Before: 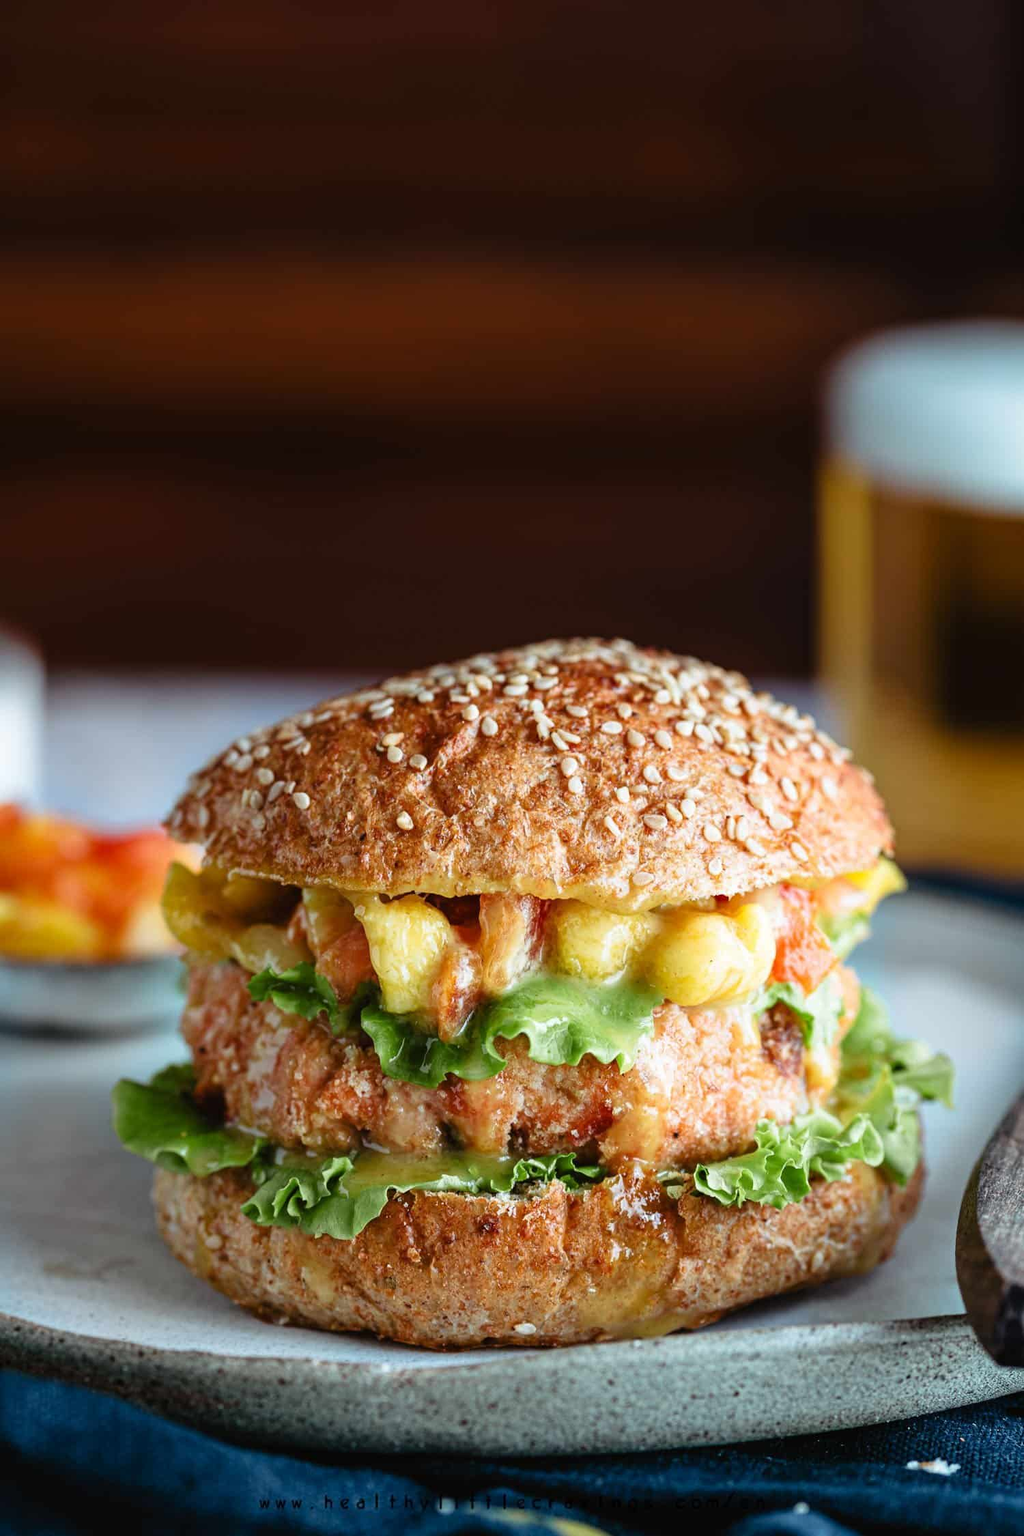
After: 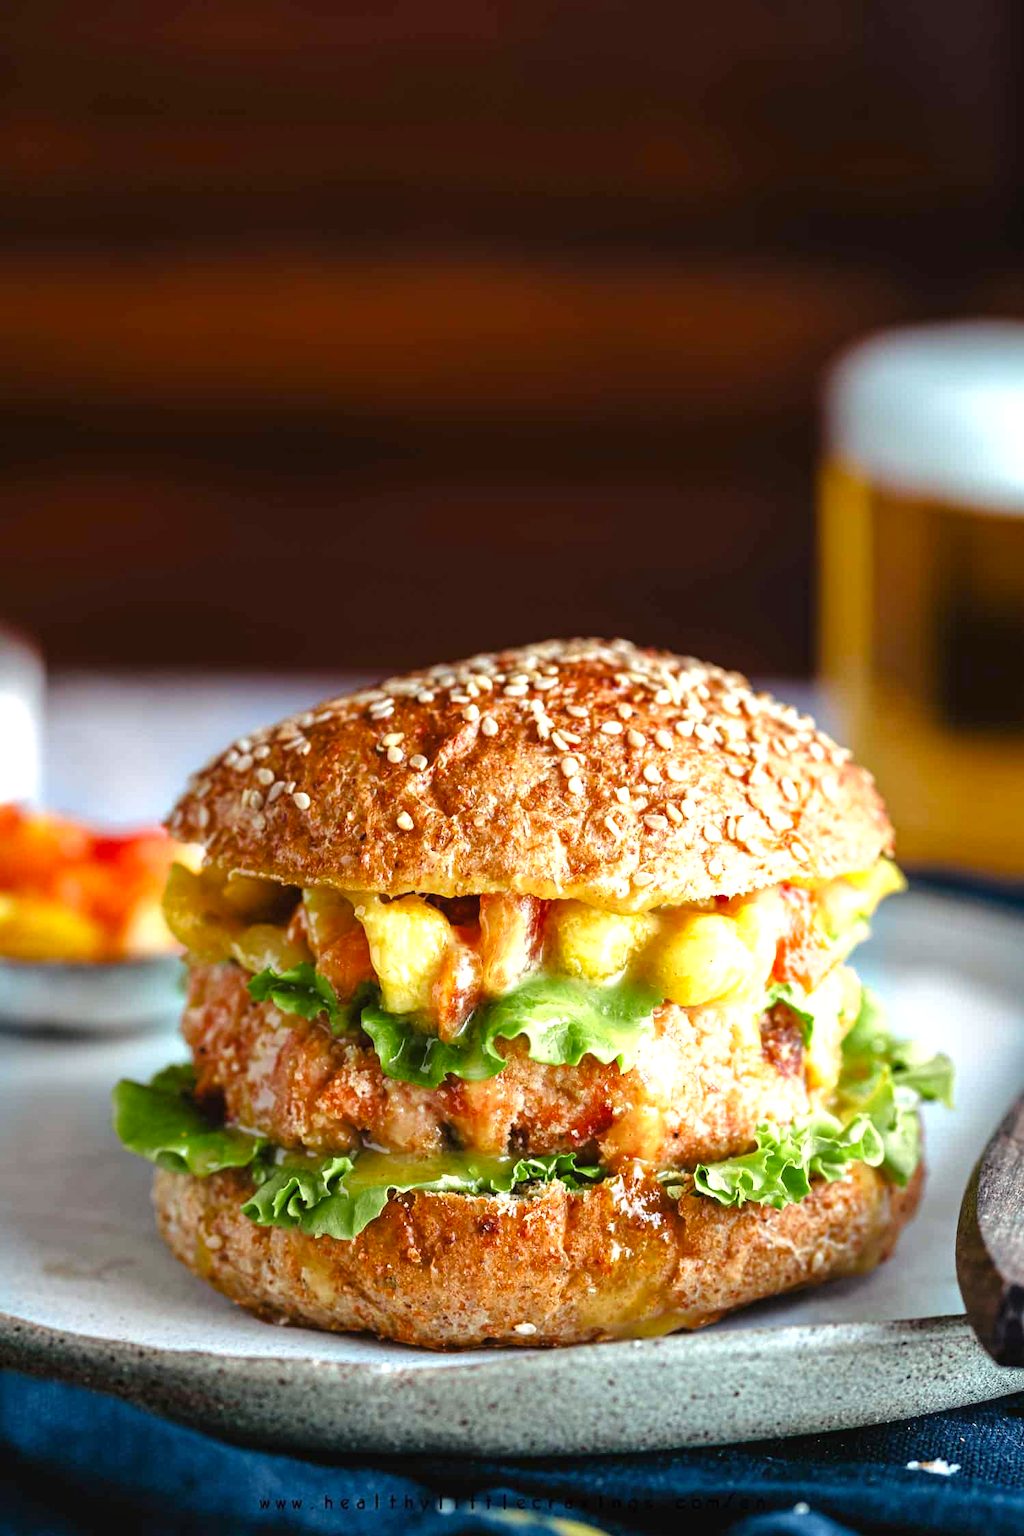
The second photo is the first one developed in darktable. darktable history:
tone equalizer: on, module defaults
color balance rgb: shadows fall-off 101%, linear chroma grading › mid-tones 7.63%, perceptual saturation grading › mid-tones 11.68%, mask middle-gray fulcrum 22.45%, global vibrance 10.11%, saturation formula JzAzBz (2021)
color correction: highlights a* 3.84, highlights b* 5.07
shadows and highlights: shadows -20, white point adjustment -2, highlights -35
exposure: black level correction 0, exposure 0.7 EV, compensate exposure bias true, compensate highlight preservation false
